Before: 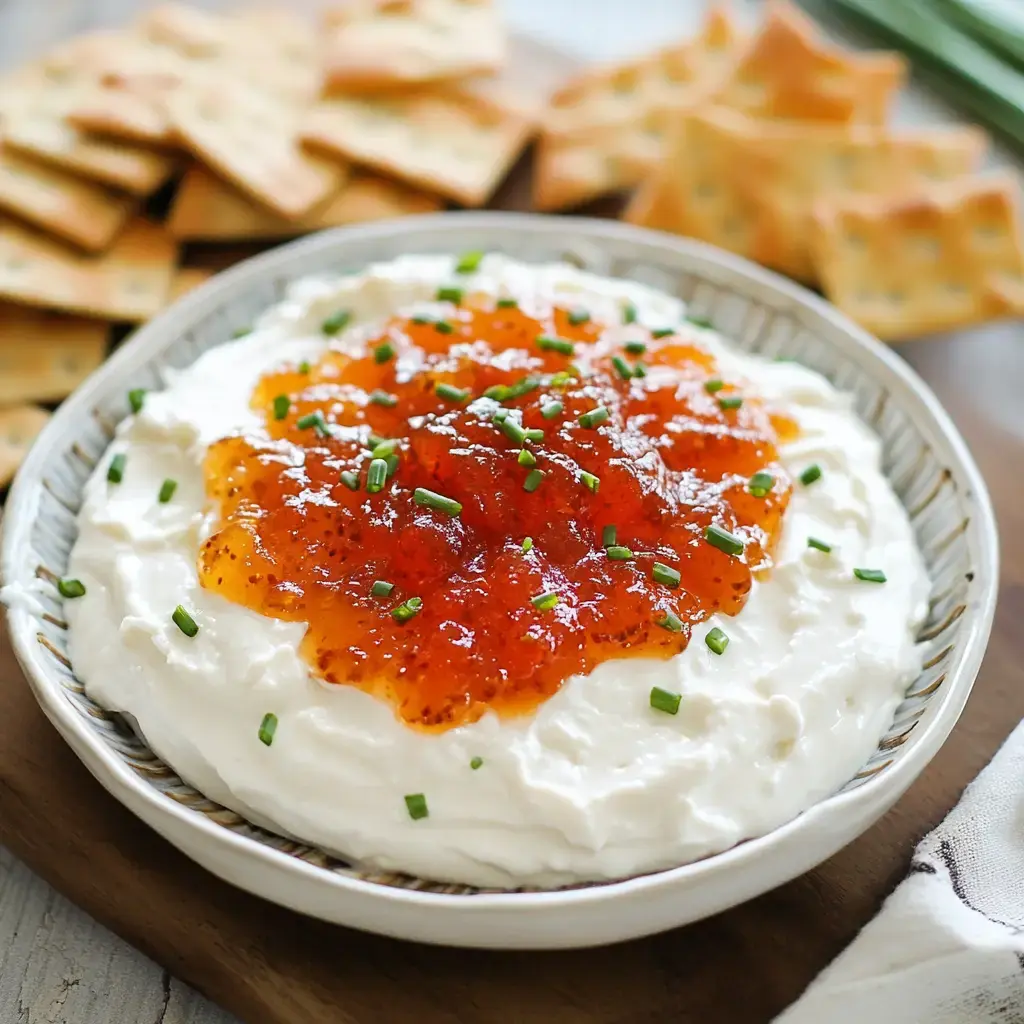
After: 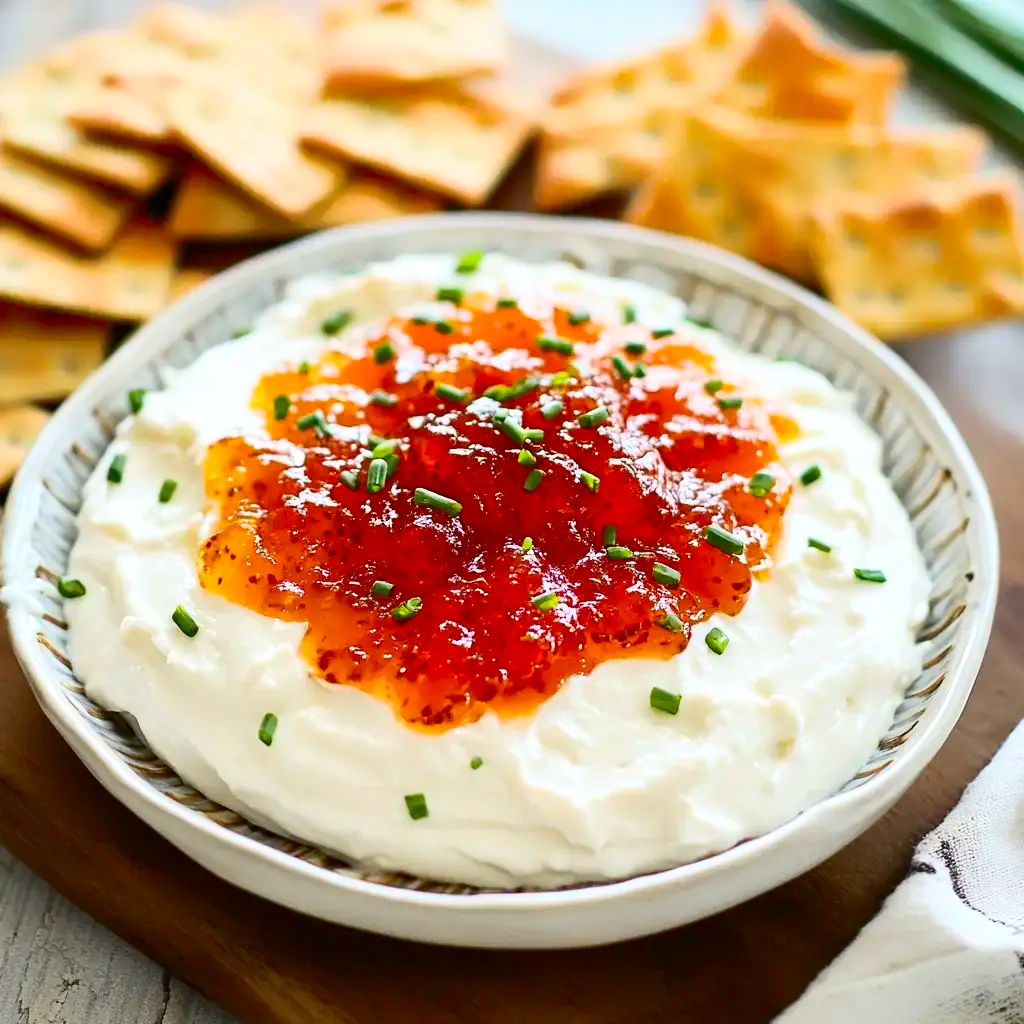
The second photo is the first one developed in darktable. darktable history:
shadows and highlights: on, module defaults
contrast brightness saturation: contrast 0.395, brightness 0.044, saturation 0.263
